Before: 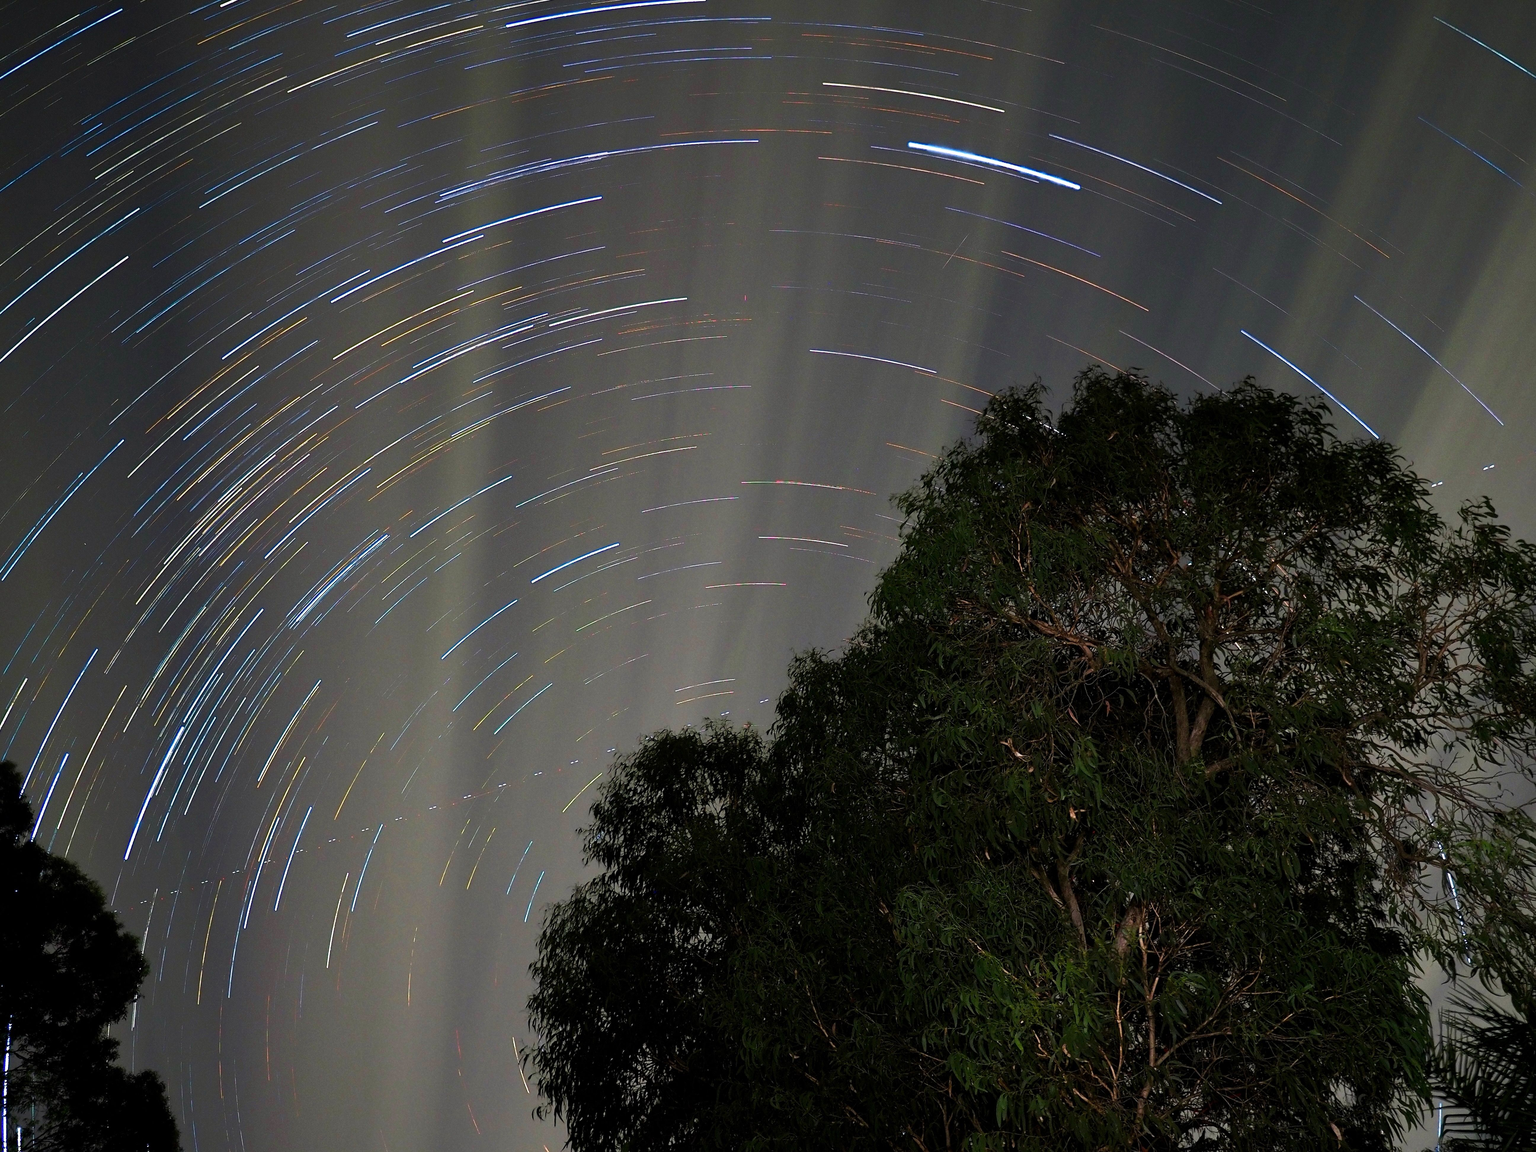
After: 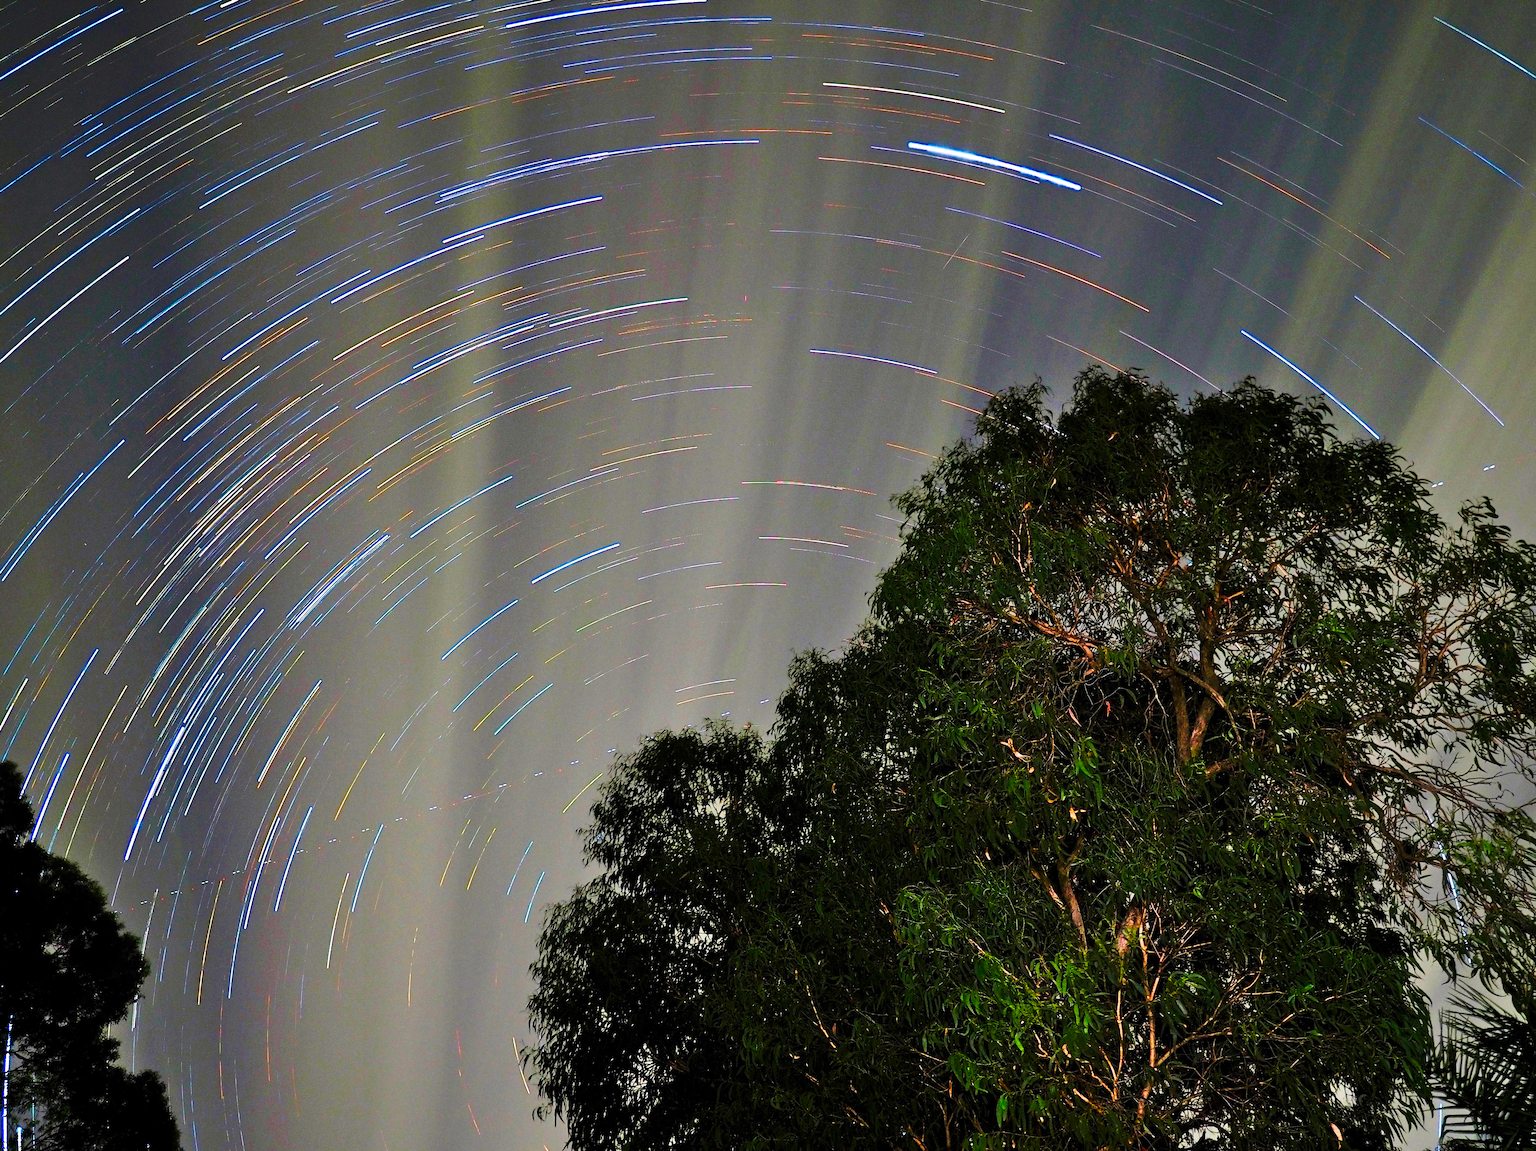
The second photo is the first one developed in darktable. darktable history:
base curve: curves: ch0 [(0, 0) (0.028, 0.03) (0.121, 0.232) (0.46, 0.748) (0.859, 0.968) (1, 1)], preserve colors none
shadows and highlights: low approximation 0.01, soften with gaussian
color balance rgb: perceptual saturation grading › global saturation 20%, perceptual saturation grading › highlights -25.482%, perceptual saturation grading › shadows 25.487%, global vibrance 14.917%
crop: bottom 0.061%
